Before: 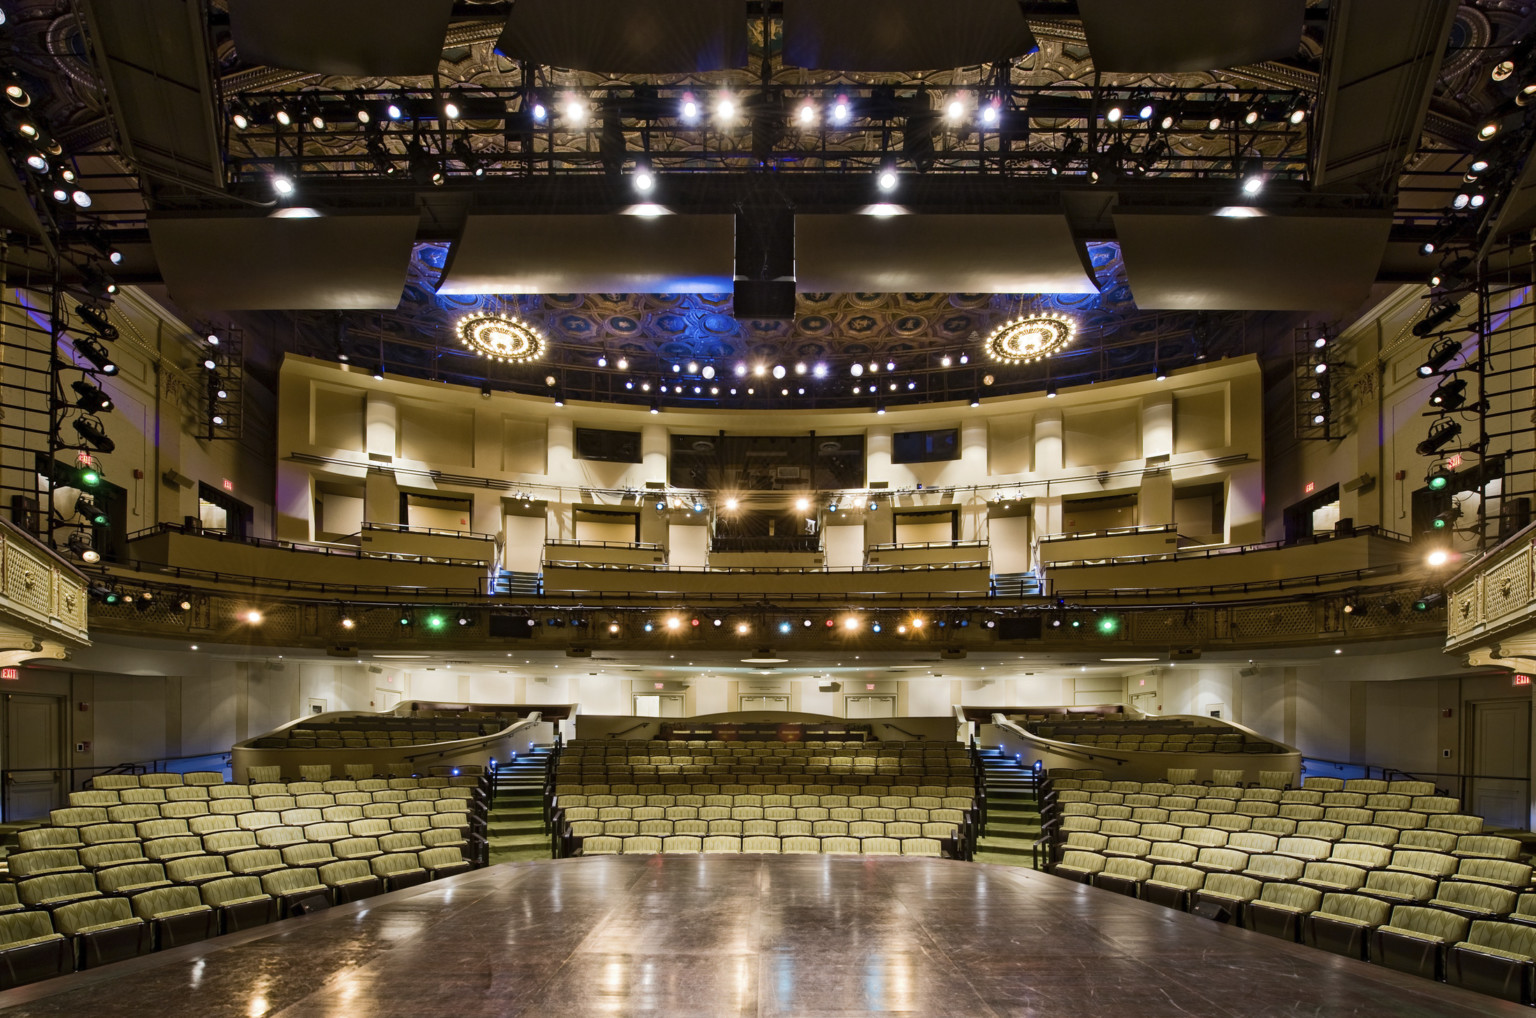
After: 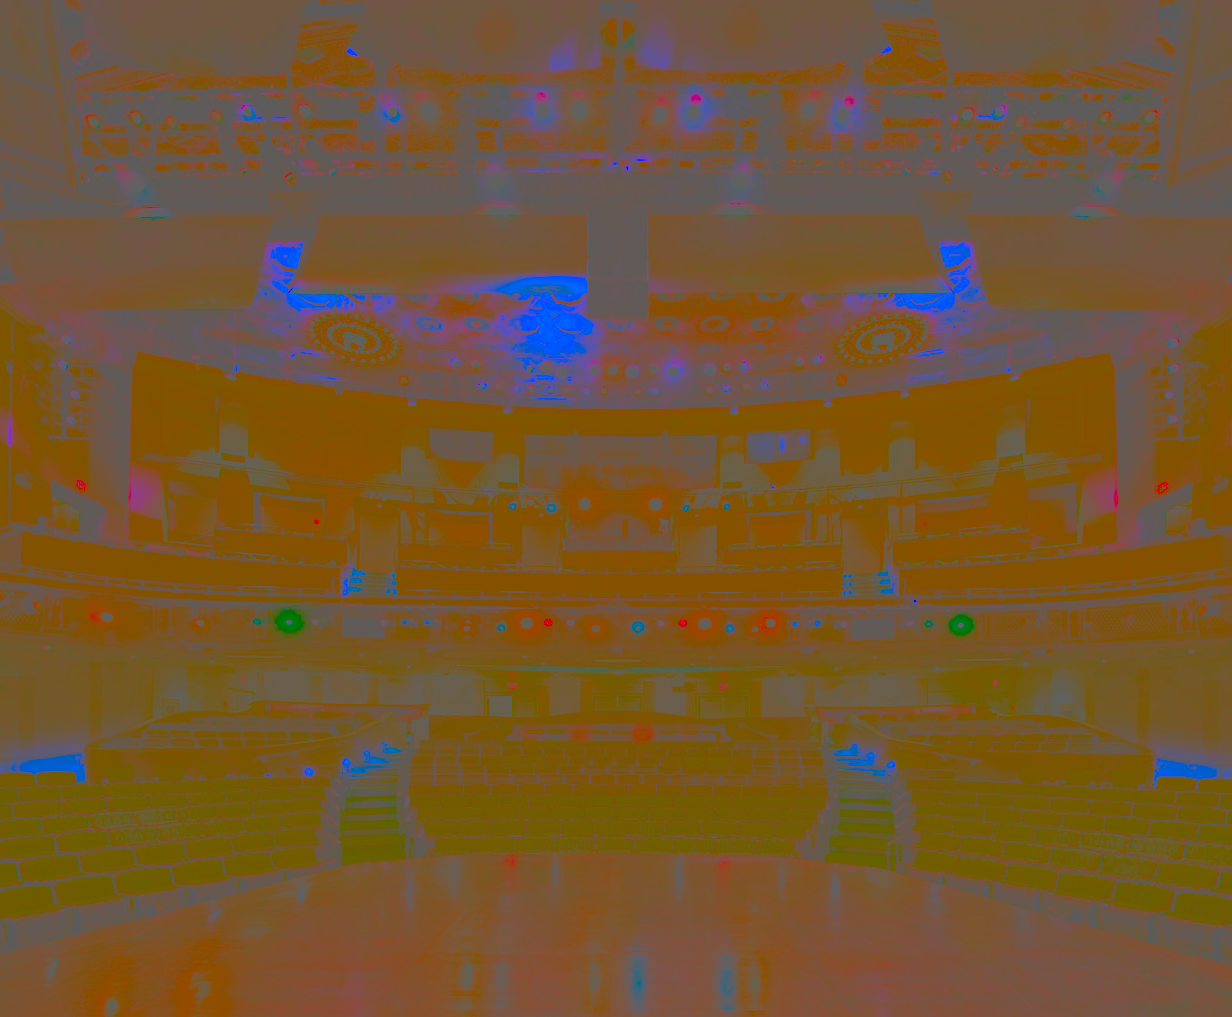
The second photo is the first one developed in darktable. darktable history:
crop and rotate: left 9.61%, right 10.123%
sharpen: radius 2.161, amount 0.38, threshold 0.232
contrast brightness saturation: contrast -0.979, brightness -0.161, saturation 0.735
